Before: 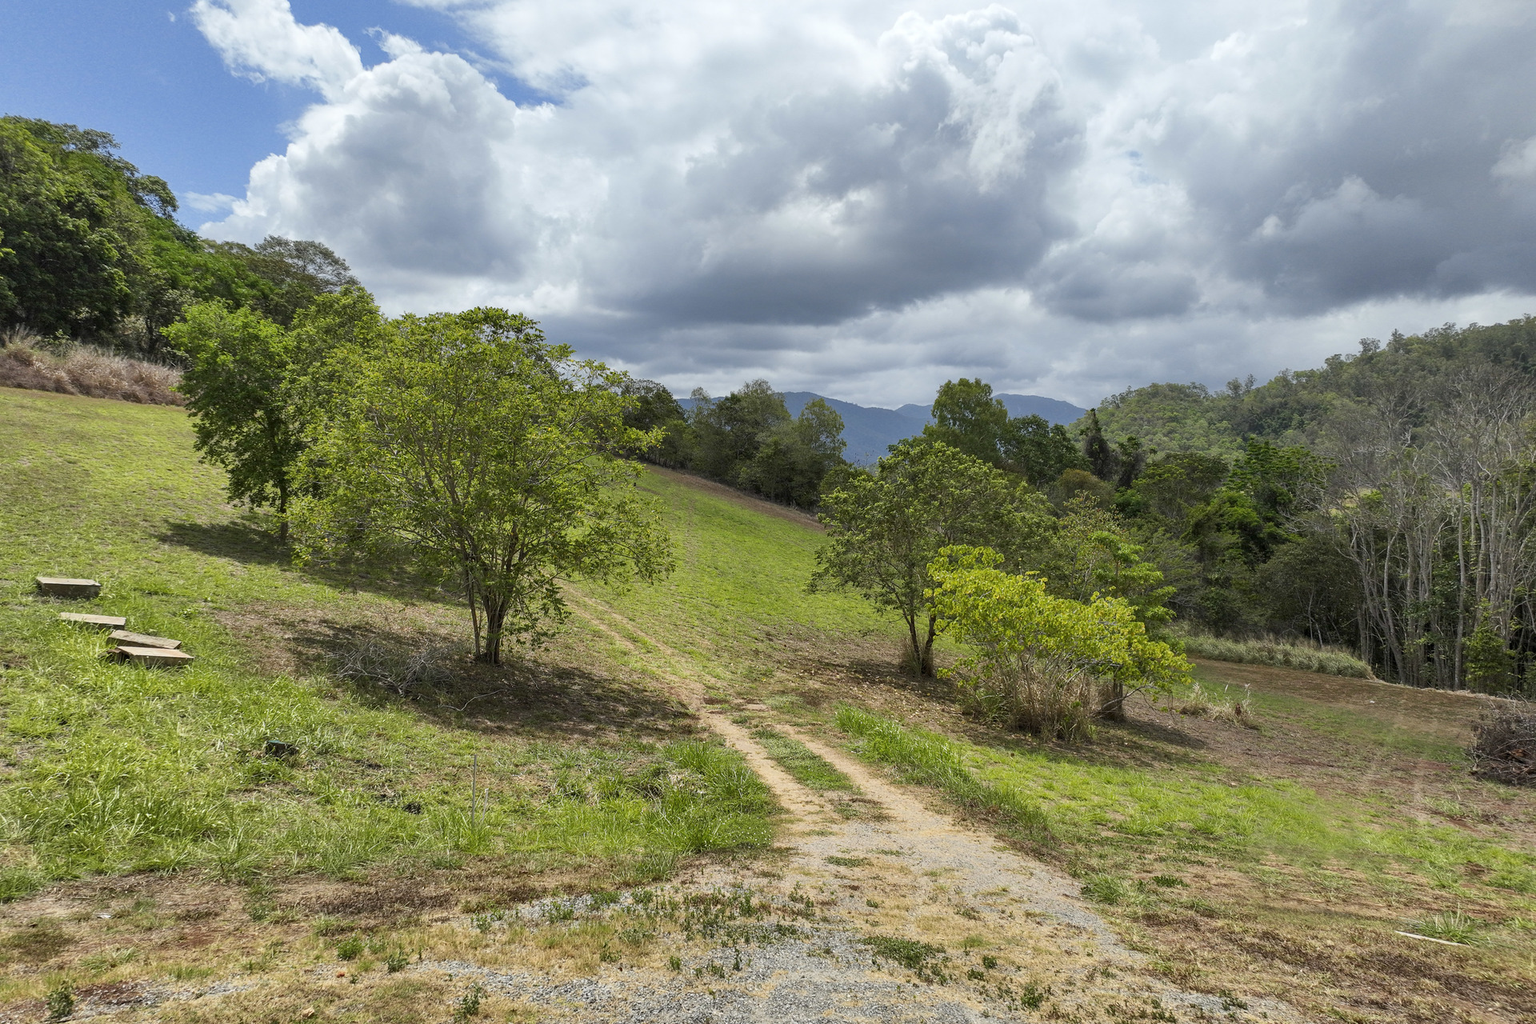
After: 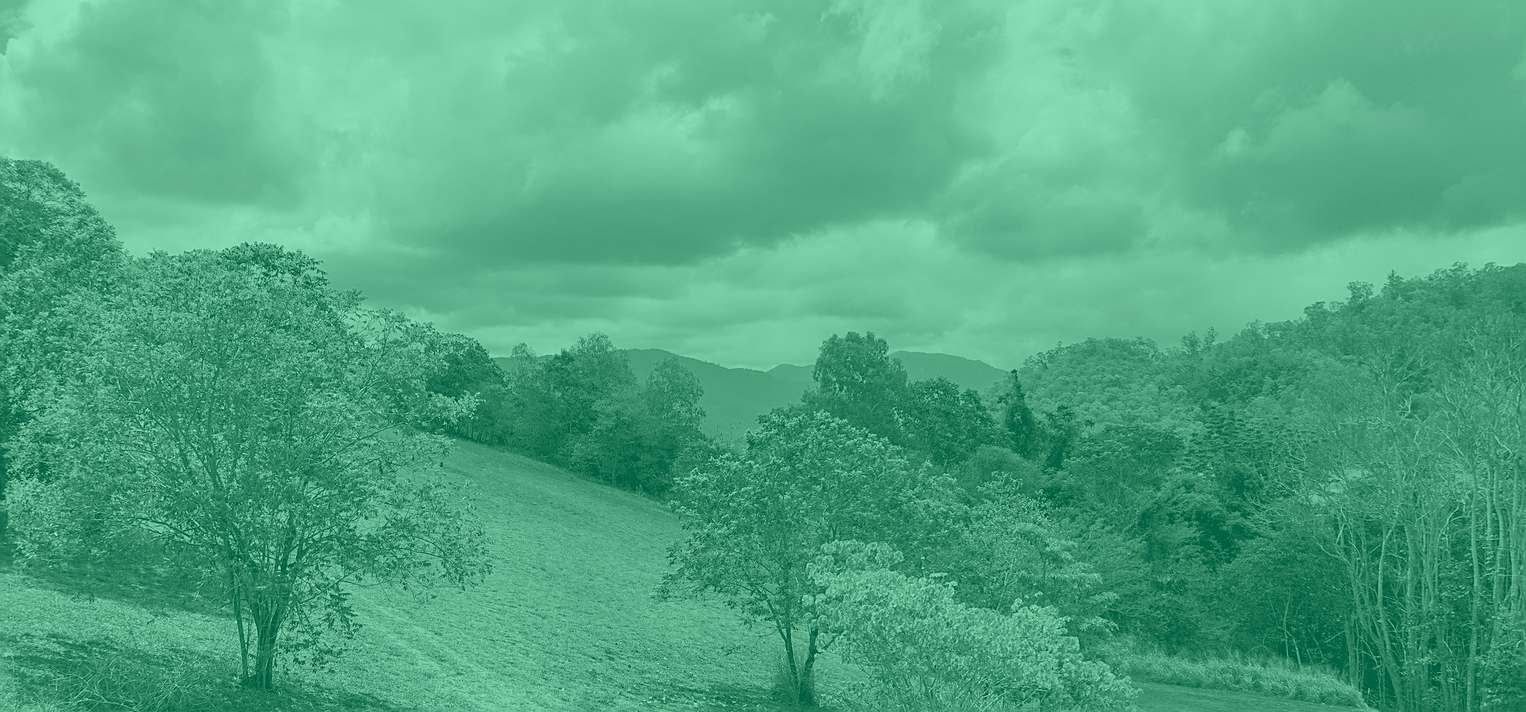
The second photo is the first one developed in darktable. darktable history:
crop: left 18.38%, top 11.092%, right 2.134%, bottom 33.217%
colorize: hue 147.6°, saturation 65%, lightness 21.64%
sharpen: on, module defaults
